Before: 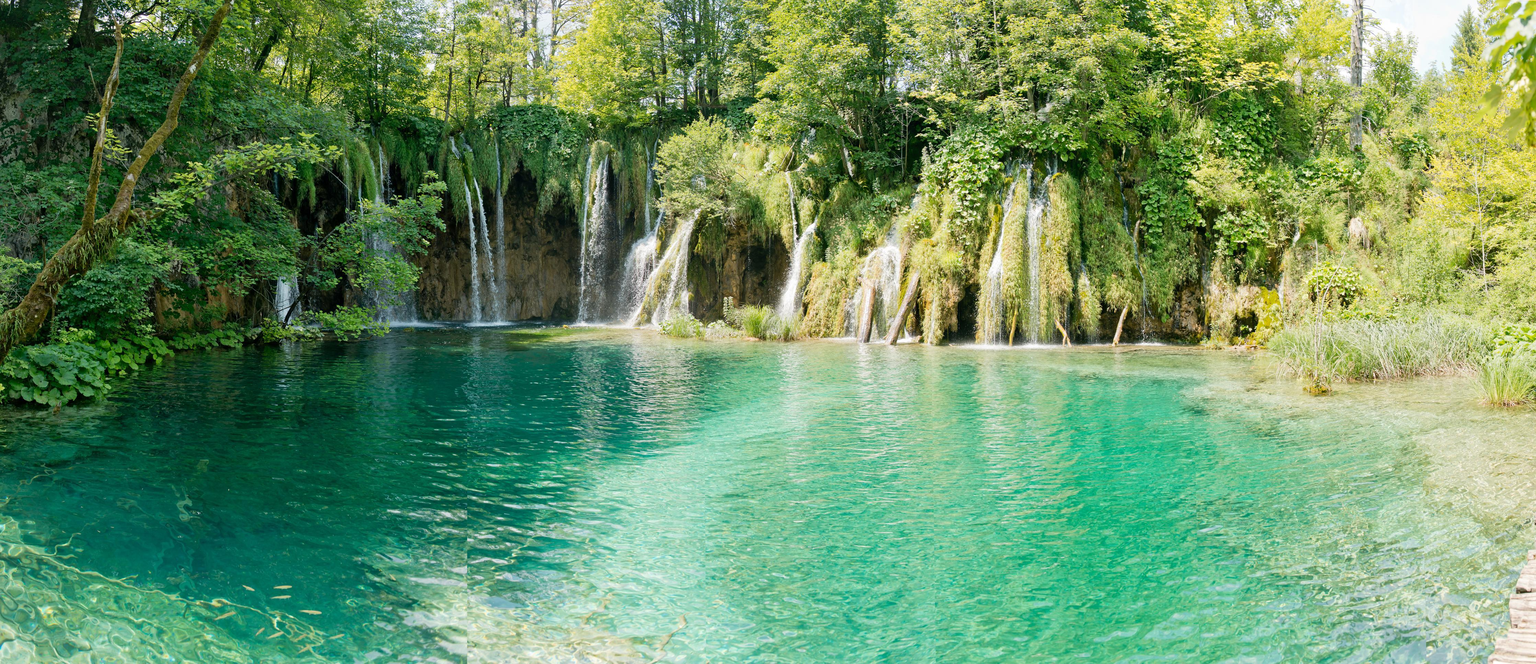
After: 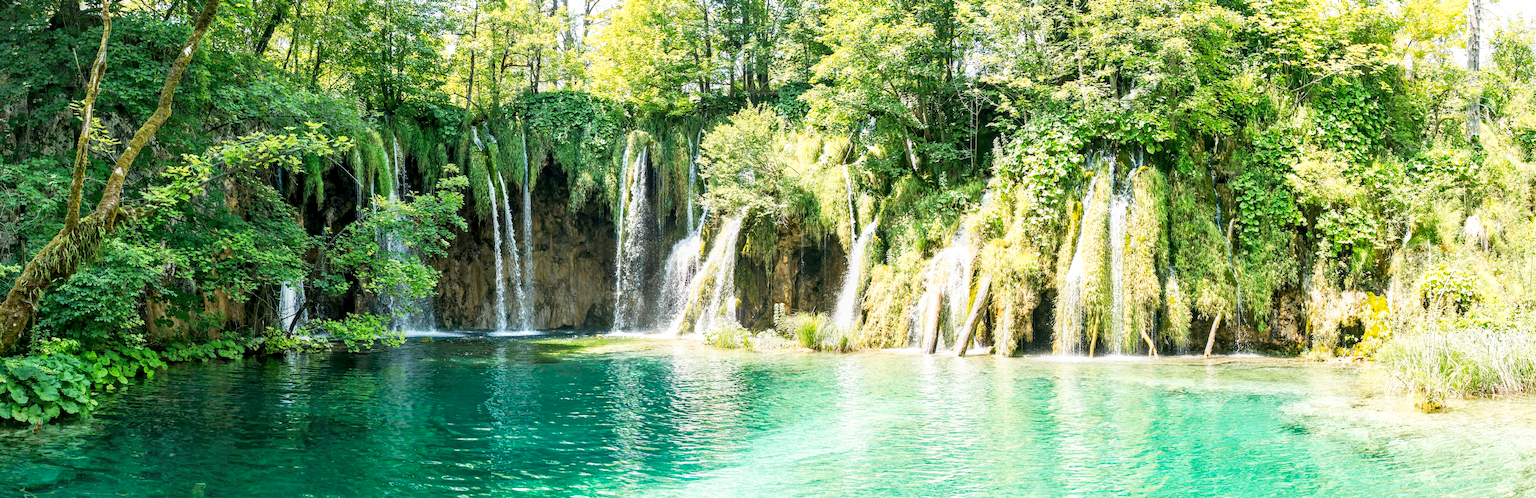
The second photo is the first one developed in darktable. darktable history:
crop: left 1.509%, top 3.452%, right 7.696%, bottom 28.452%
tone curve: curves: ch0 [(0, 0) (0.003, 0.01) (0.011, 0.017) (0.025, 0.035) (0.044, 0.068) (0.069, 0.109) (0.1, 0.144) (0.136, 0.185) (0.177, 0.231) (0.224, 0.279) (0.277, 0.346) (0.335, 0.42) (0.399, 0.5) (0.468, 0.603) (0.543, 0.712) (0.623, 0.808) (0.709, 0.883) (0.801, 0.957) (0.898, 0.993) (1, 1)], preserve colors none
local contrast: highlights 25%, detail 130%
